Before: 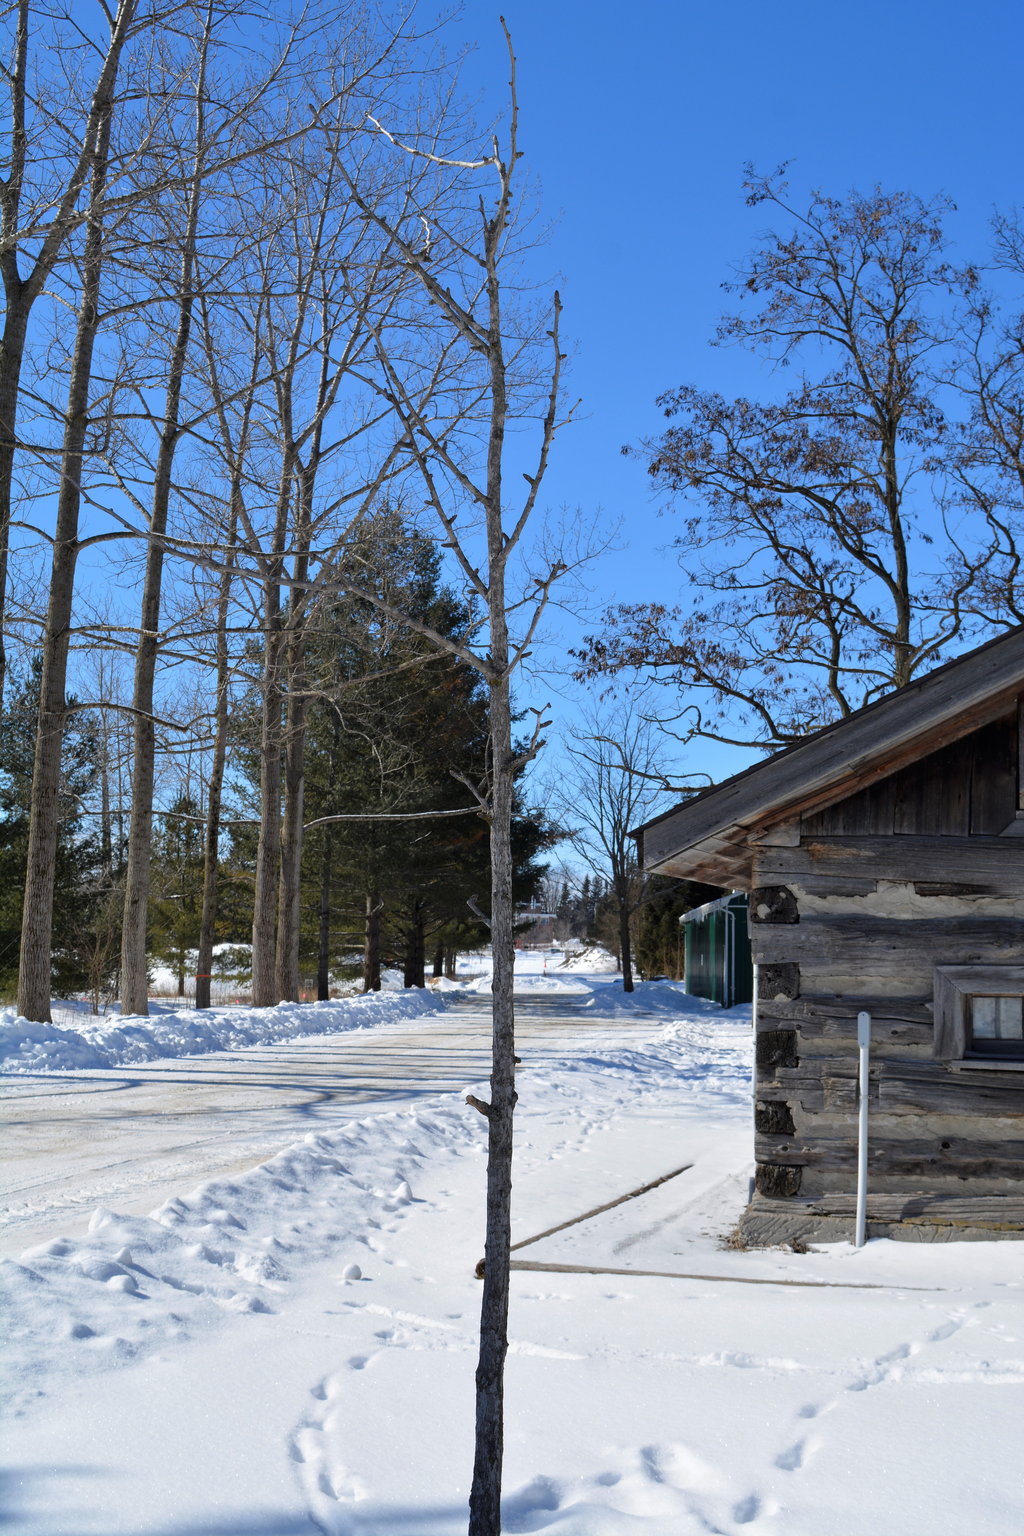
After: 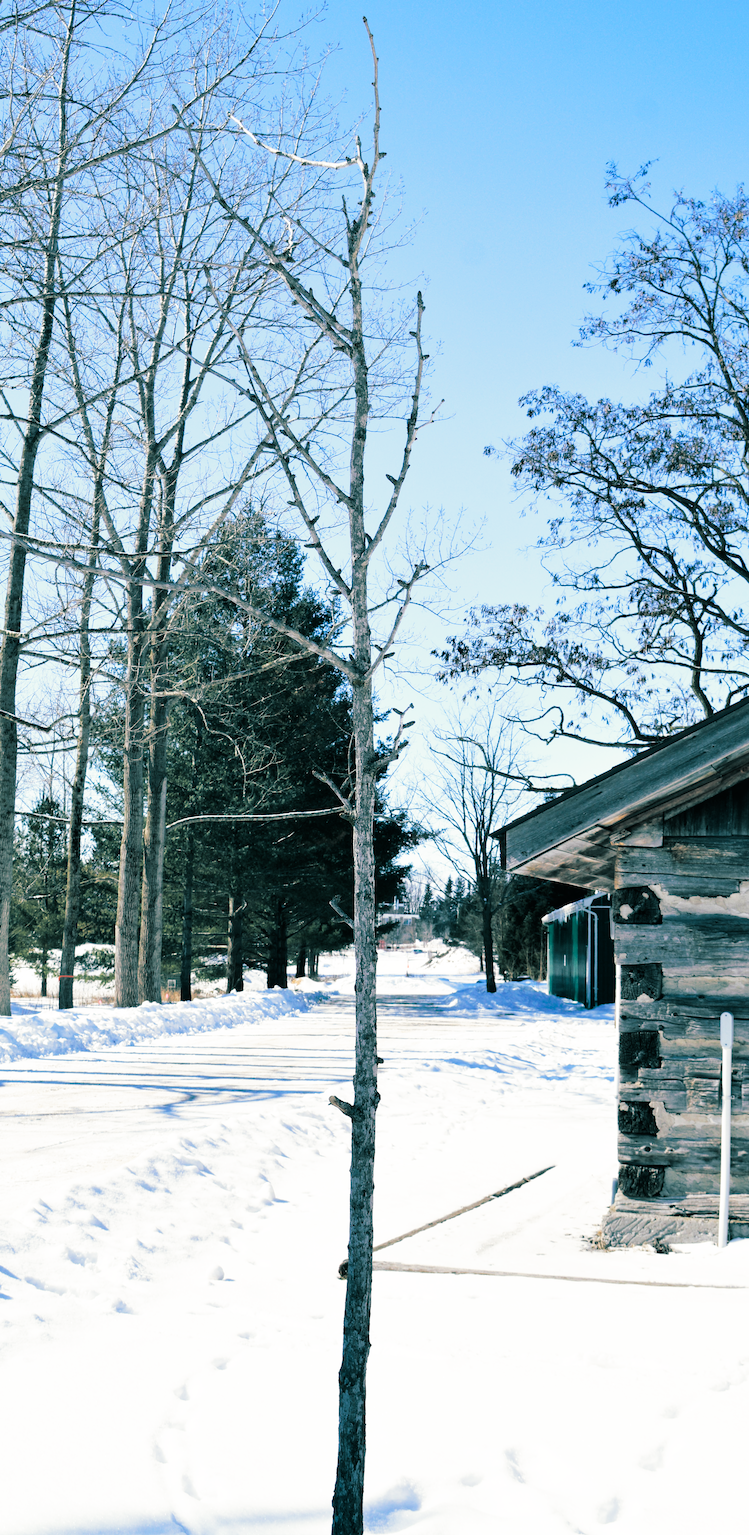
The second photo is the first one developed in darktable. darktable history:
split-toning: shadows › hue 186.43°, highlights › hue 49.29°, compress 30.29%
base curve: curves: ch0 [(0, 0) (0.007, 0.004) (0.027, 0.03) (0.046, 0.07) (0.207, 0.54) (0.442, 0.872) (0.673, 0.972) (1, 1)], preserve colors none
crop: left 13.443%, right 13.31%
